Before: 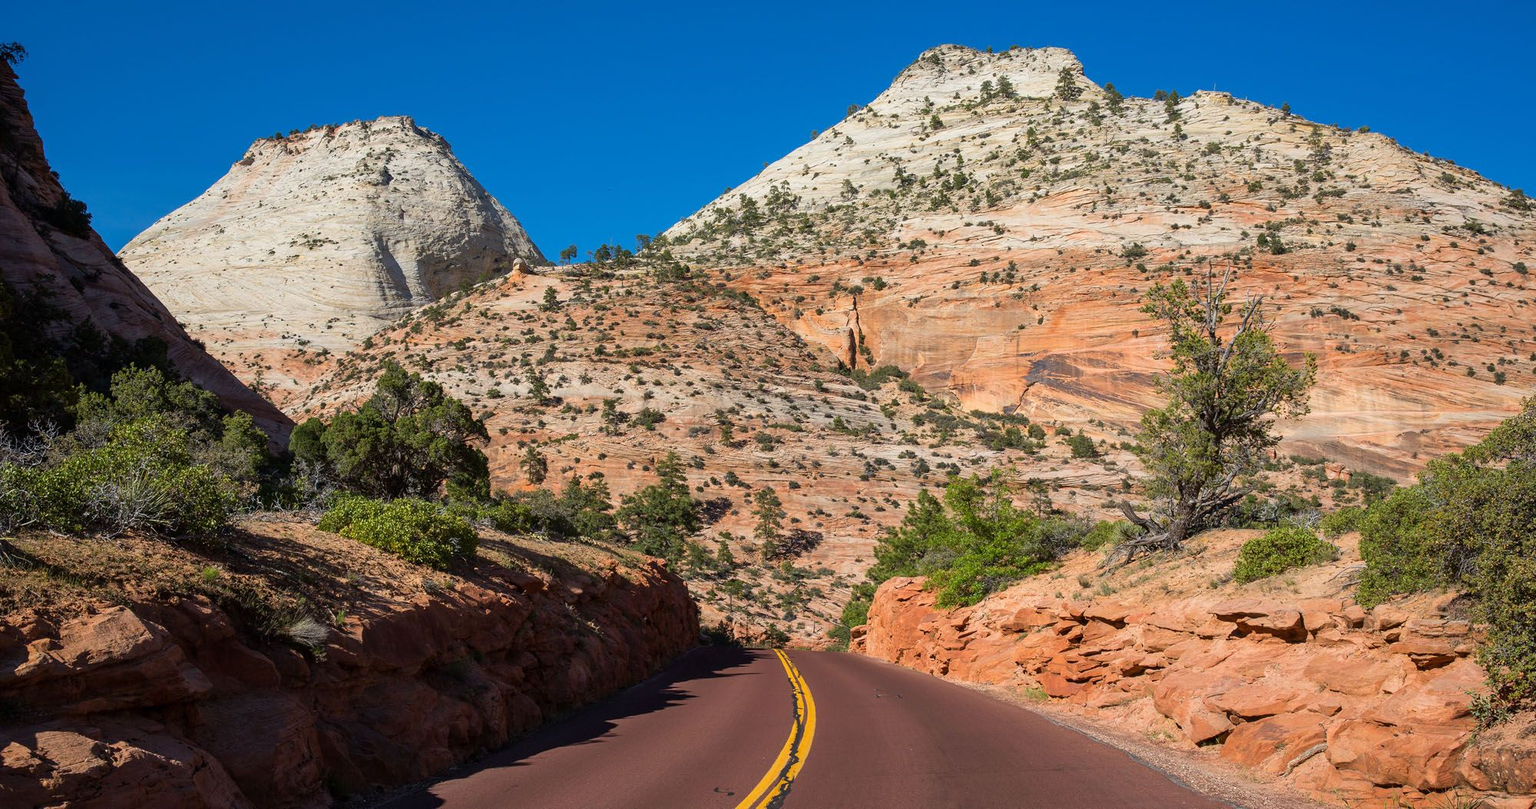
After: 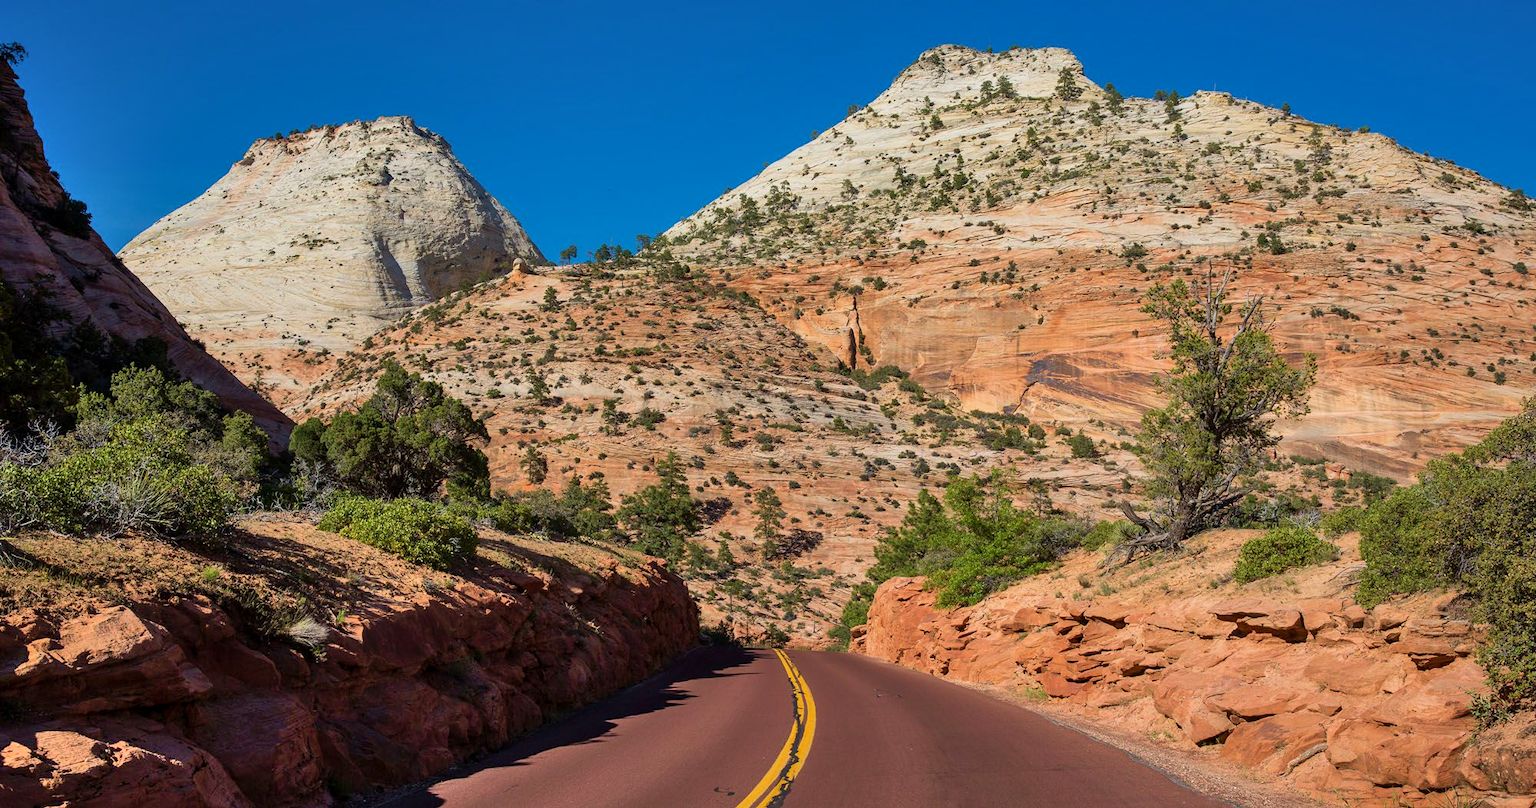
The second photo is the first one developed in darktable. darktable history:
velvia: strength 28.32%
exposure: black level correction 0.001, exposure -0.123 EV, compensate exposure bias true, compensate highlight preservation false
shadows and highlights: low approximation 0.01, soften with gaussian
